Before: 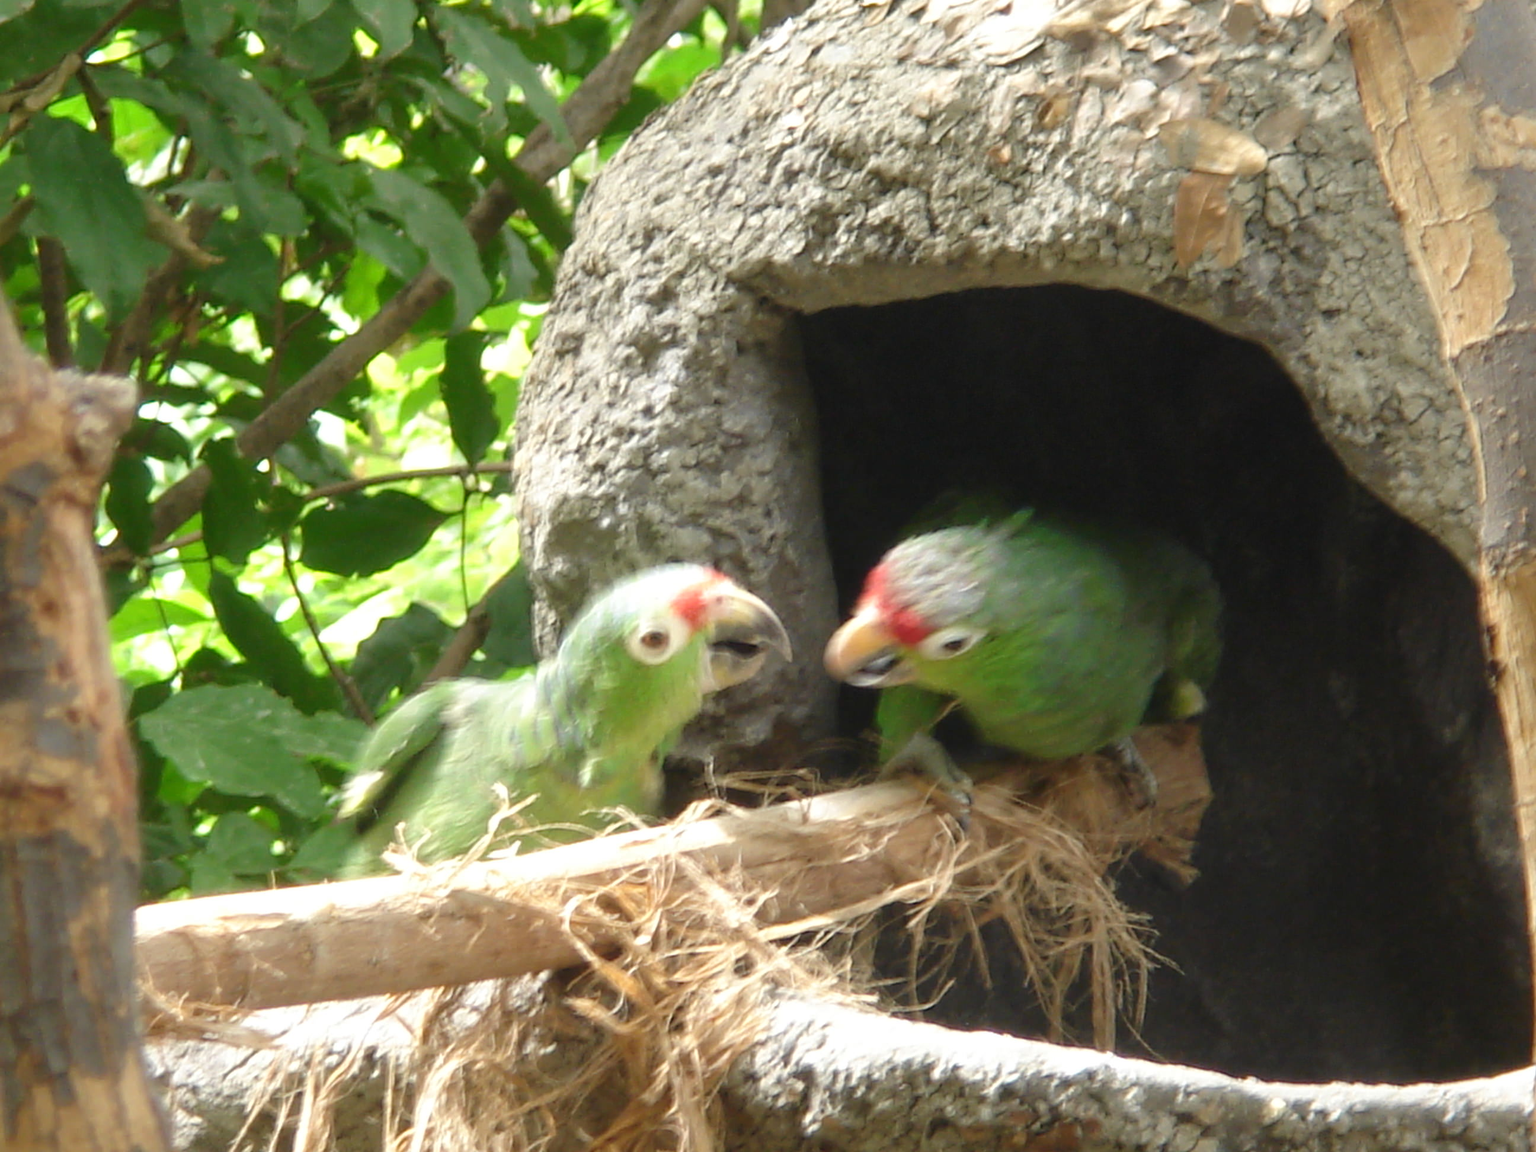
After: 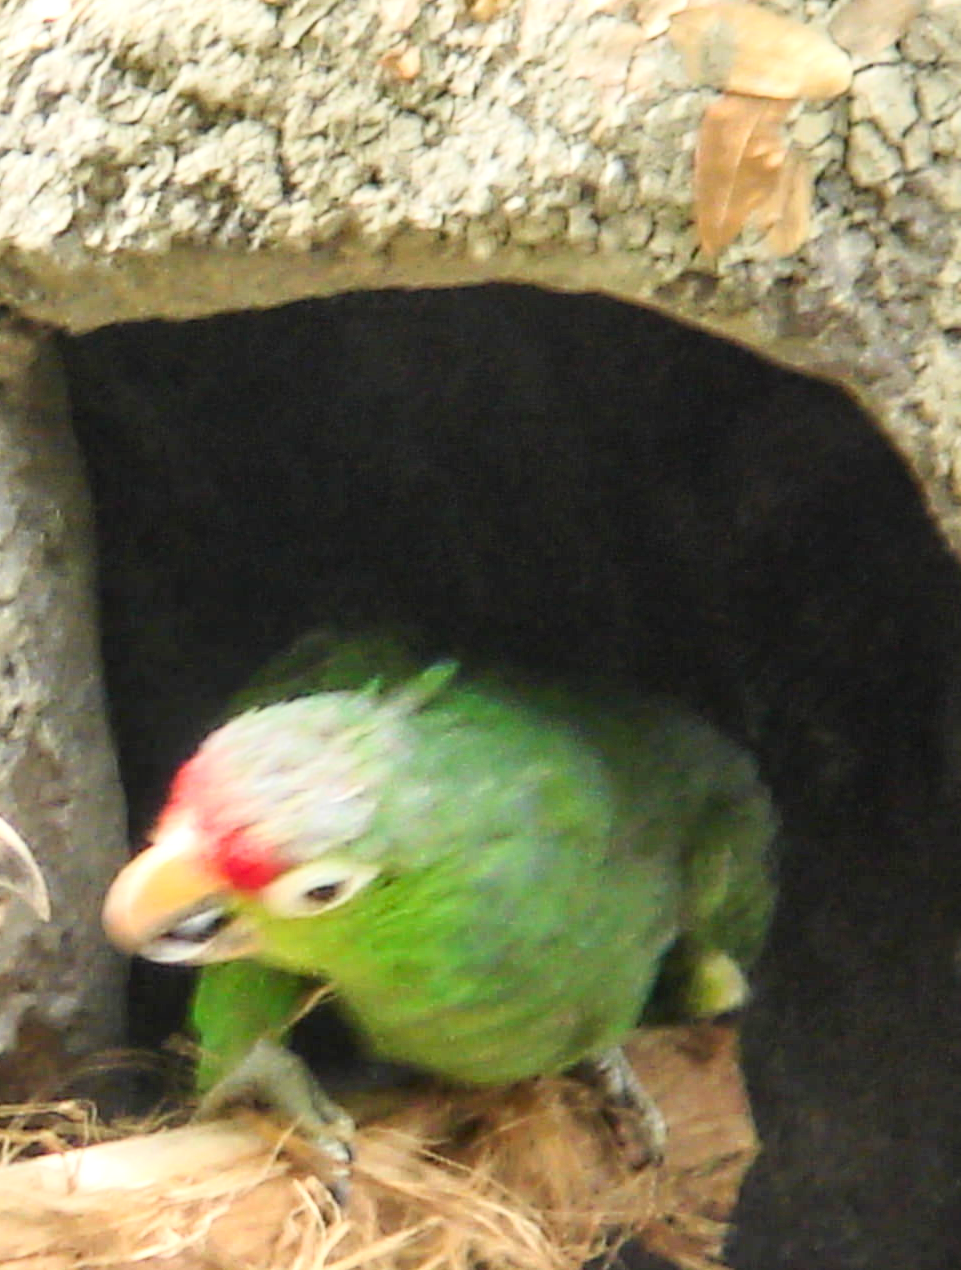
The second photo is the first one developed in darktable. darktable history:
tone curve: curves: ch0 [(0, 0) (0.003, 0.003) (0.011, 0.012) (0.025, 0.028) (0.044, 0.049) (0.069, 0.091) (0.1, 0.144) (0.136, 0.21) (0.177, 0.277) (0.224, 0.352) (0.277, 0.433) (0.335, 0.523) (0.399, 0.613) (0.468, 0.702) (0.543, 0.79) (0.623, 0.867) (0.709, 0.916) (0.801, 0.946) (0.898, 0.972) (1, 1)], color space Lab, linked channels, preserve colors none
crop and rotate: left 49.675%, top 10.087%, right 13.241%, bottom 24.536%
local contrast: detail 130%
